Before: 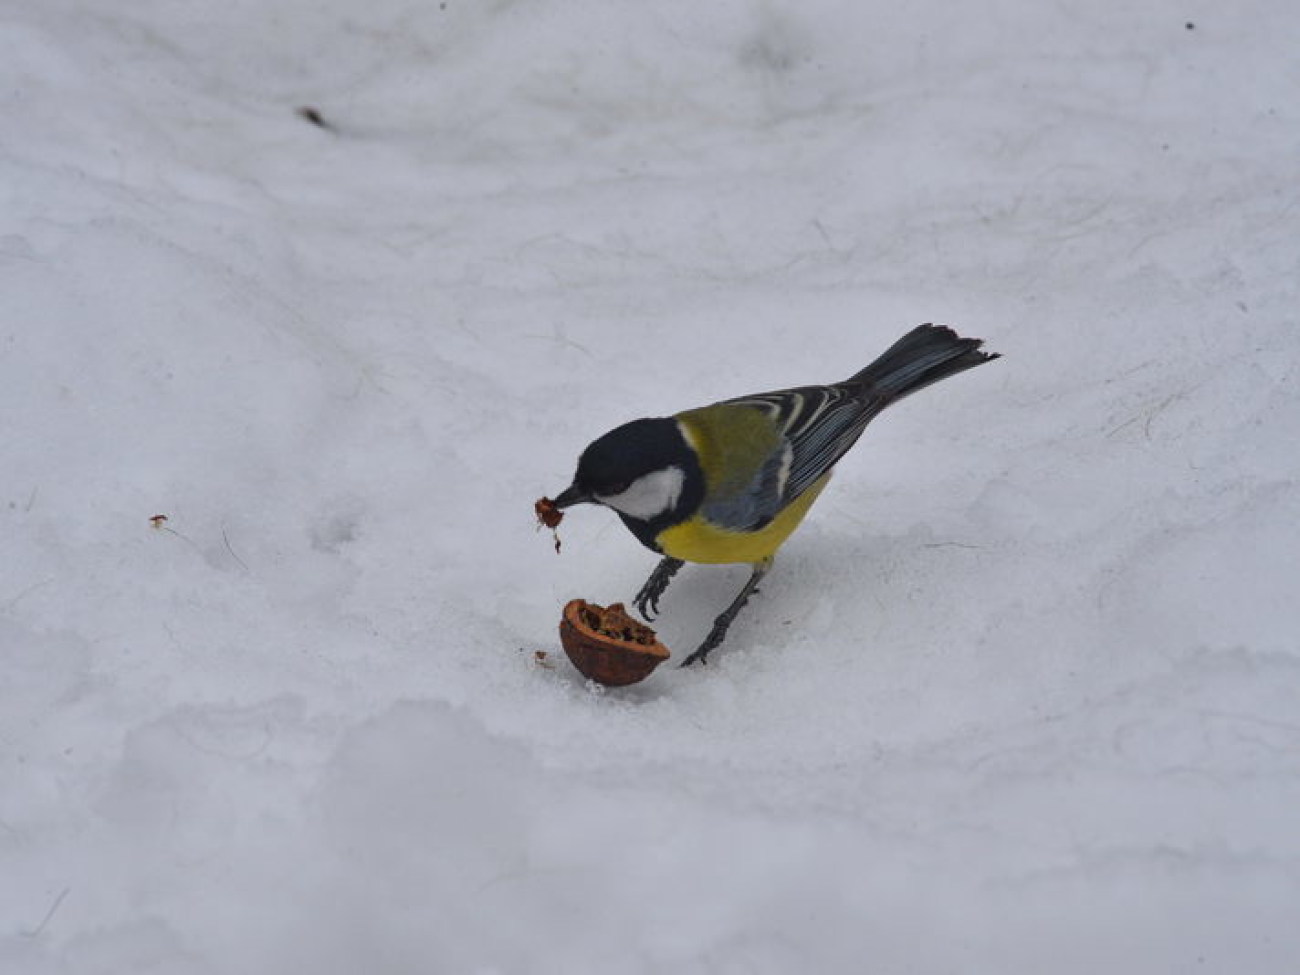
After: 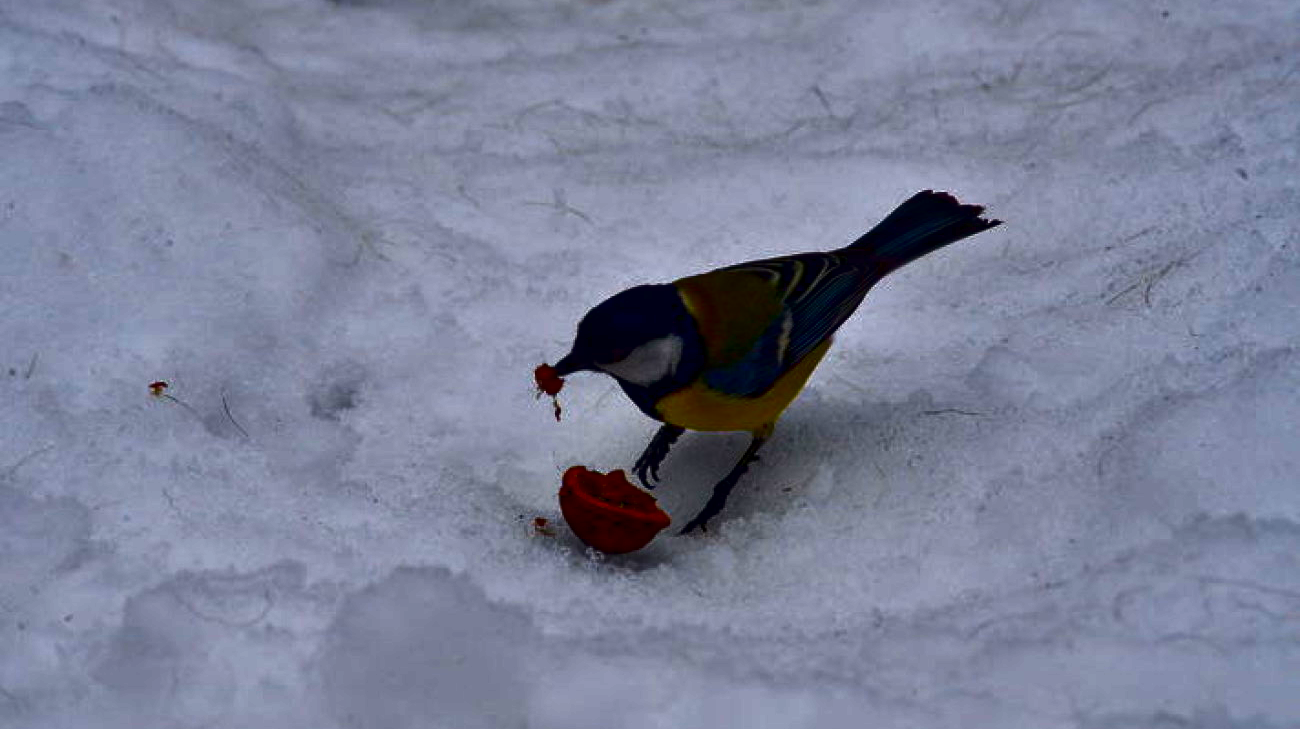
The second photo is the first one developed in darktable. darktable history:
local contrast: highlights 101%, shadows 98%, detail 119%, midtone range 0.2
contrast brightness saturation: brightness -0.989, saturation 0.98
crop: top 13.708%, bottom 11.457%
exposure: black level correction 0.001, exposure 0.5 EV, compensate highlight preservation false
